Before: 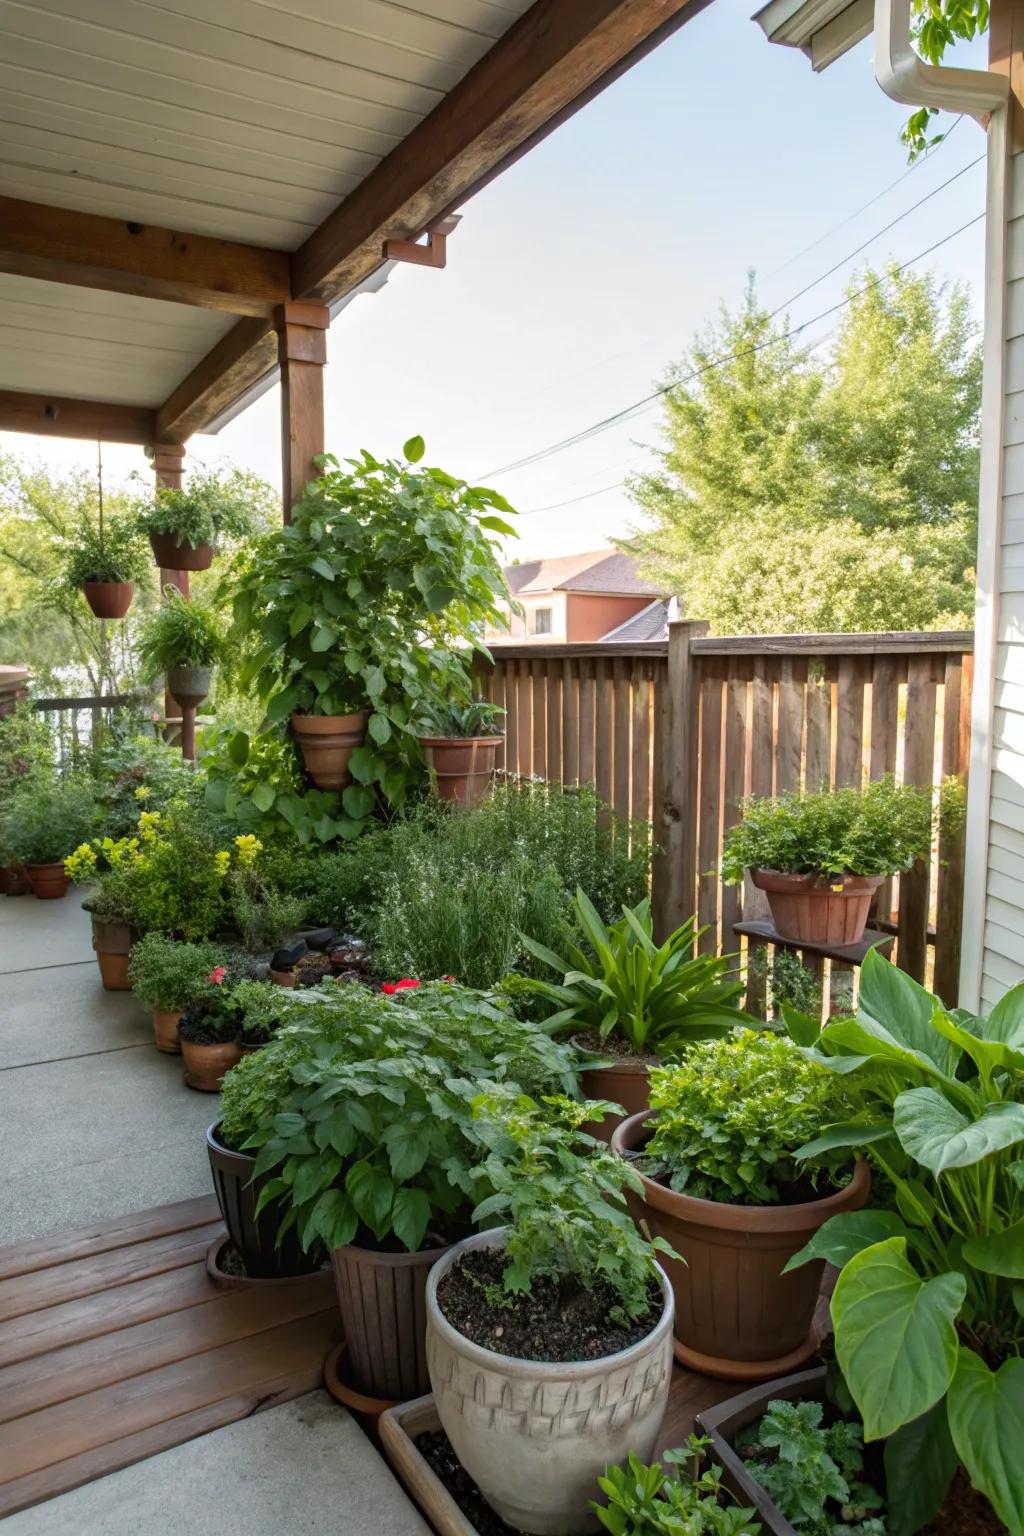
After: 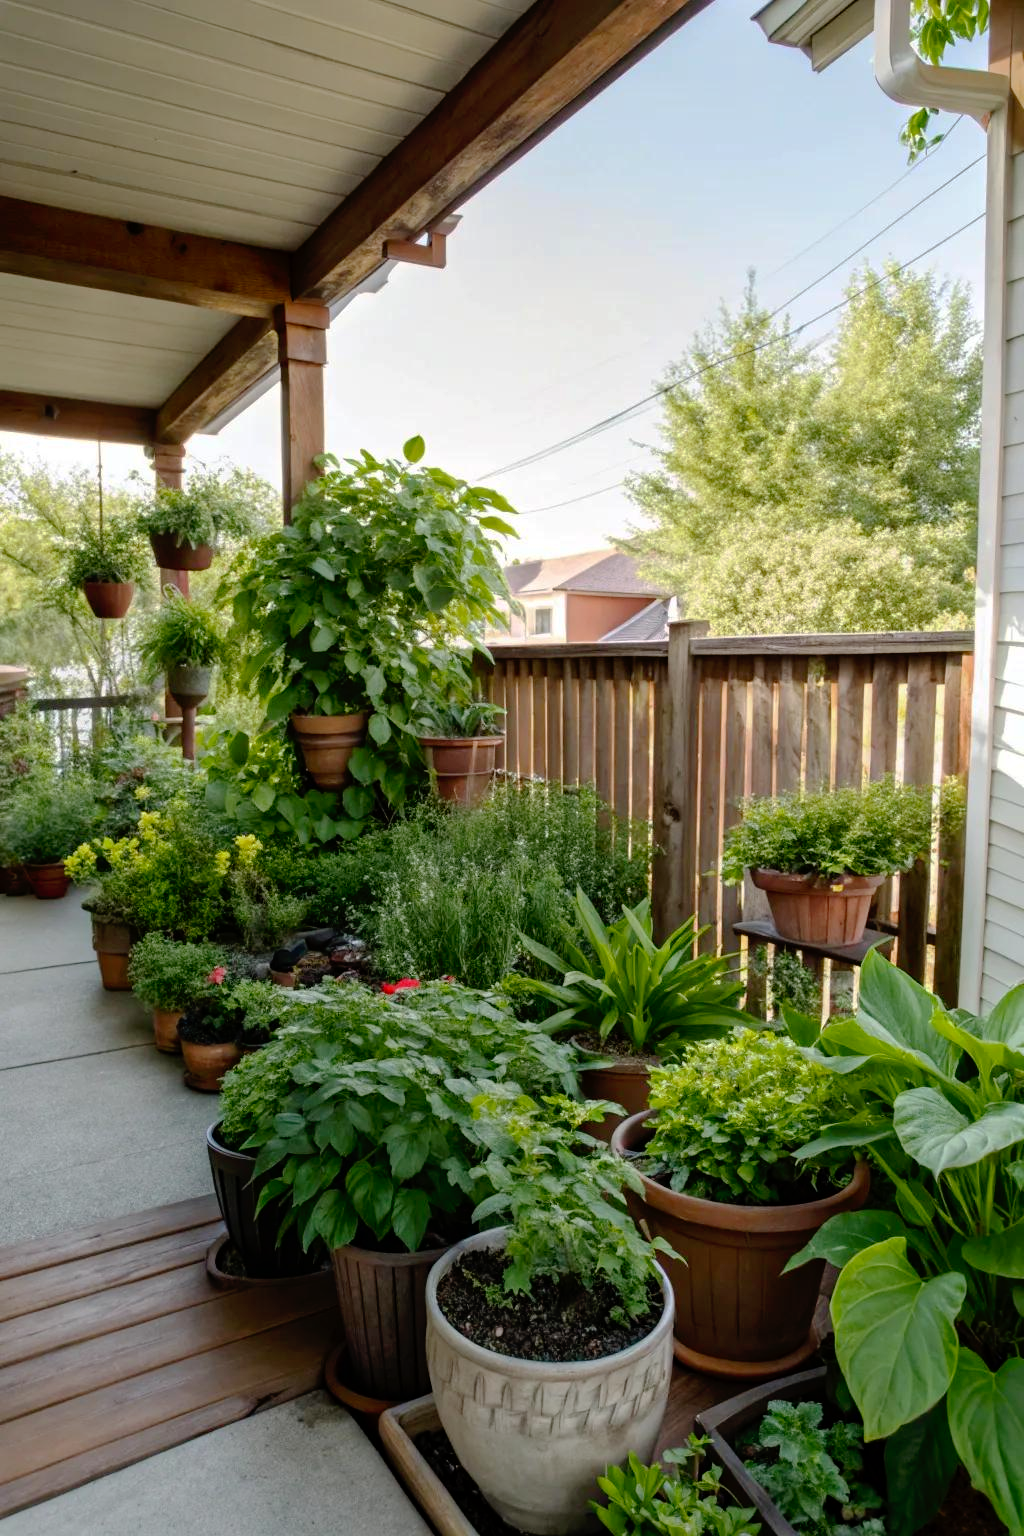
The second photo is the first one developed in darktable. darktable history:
tone curve: curves: ch0 [(0, 0) (0.003, 0.001) (0.011, 0.002) (0.025, 0.007) (0.044, 0.015) (0.069, 0.022) (0.1, 0.03) (0.136, 0.056) (0.177, 0.115) (0.224, 0.177) (0.277, 0.244) (0.335, 0.322) (0.399, 0.398) (0.468, 0.471) (0.543, 0.545) (0.623, 0.614) (0.709, 0.685) (0.801, 0.765) (0.898, 0.867) (1, 1)], preserve colors none
shadows and highlights: radius 329.61, shadows 54.41, highlights -98.7, compress 94.23%, soften with gaussian
